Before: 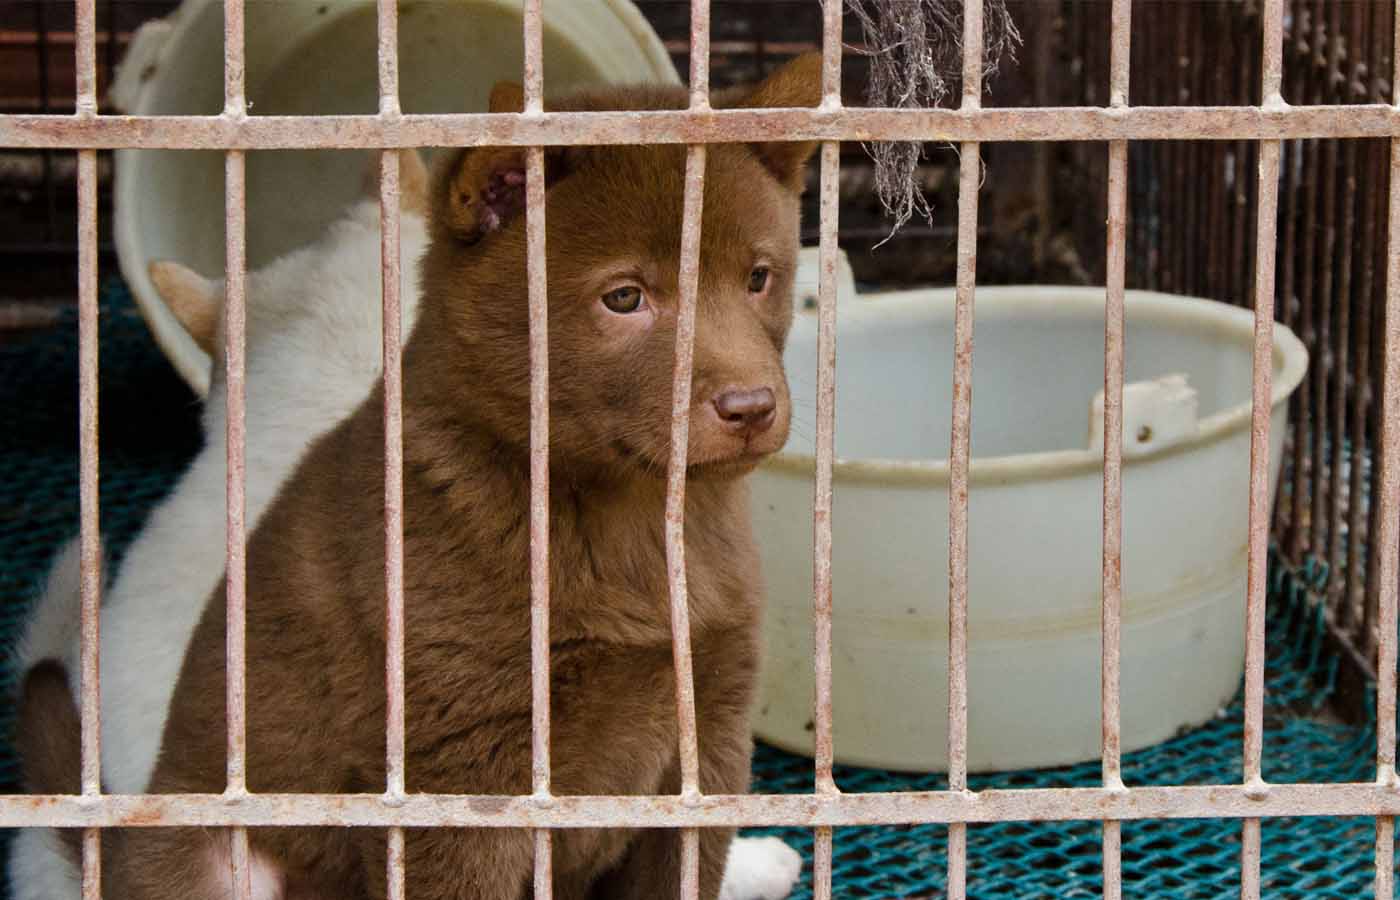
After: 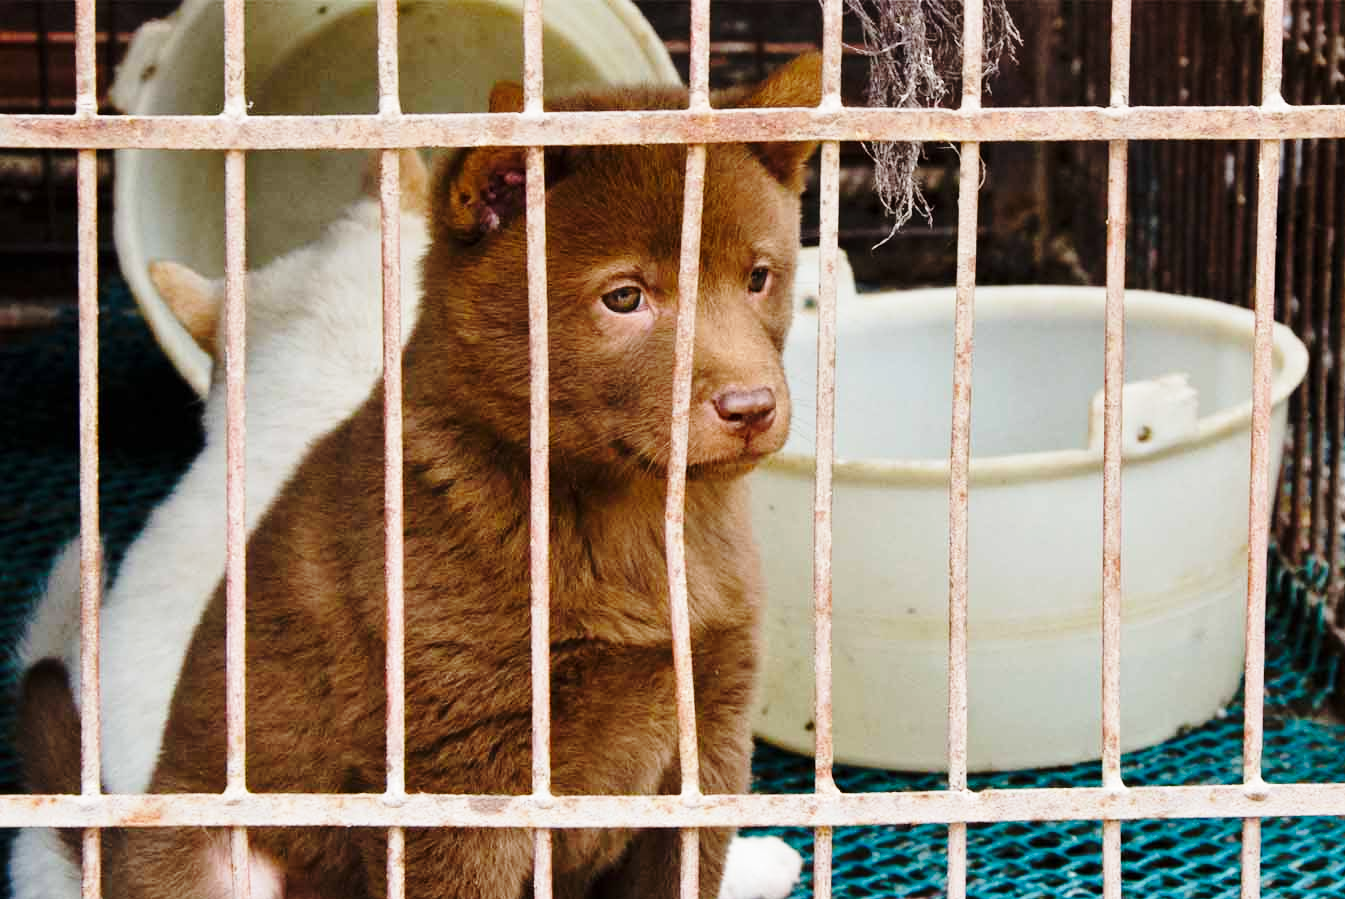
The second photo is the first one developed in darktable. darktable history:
base curve: curves: ch0 [(0, 0) (0.028, 0.03) (0.121, 0.232) (0.46, 0.748) (0.859, 0.968) (1, 1)], preserve colors none
crop: right 3.865%, bottom 0.043%
